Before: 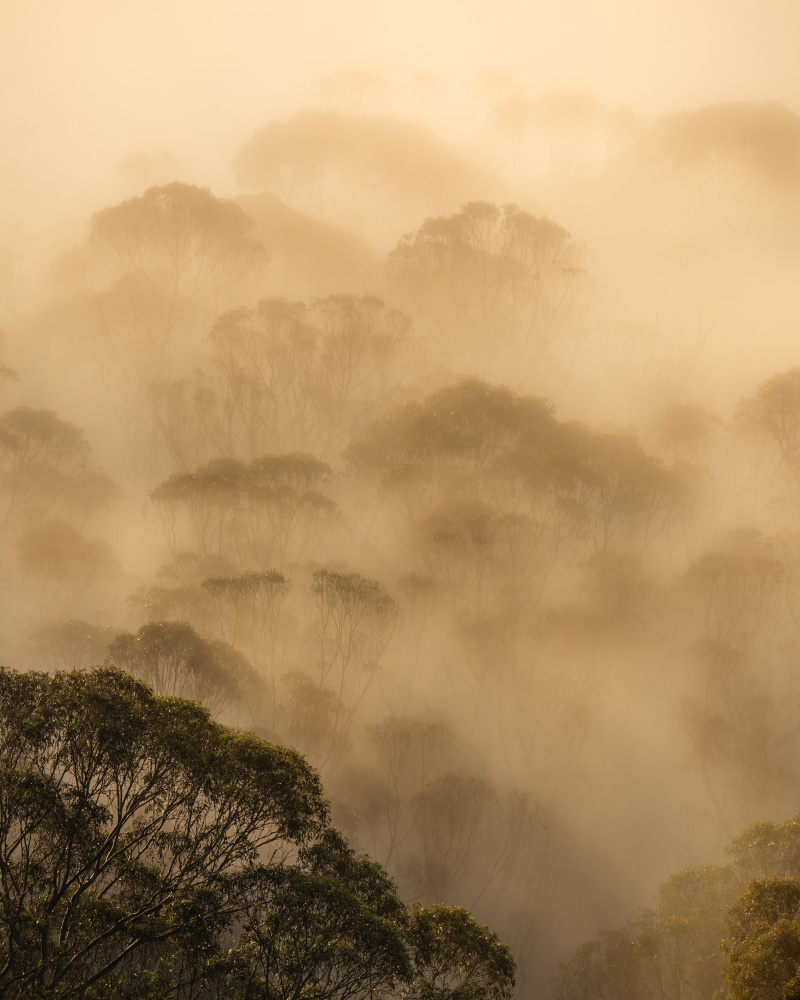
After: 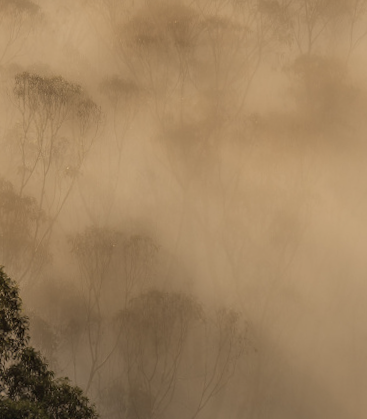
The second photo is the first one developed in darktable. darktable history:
rotate and perspective: rotation 0.128°, lens shift (vertical) -0.181, lens shift (horizontal) -0.044, shear 0.001, automatic cropping off
contrast brightness saturation: saturation -0.17
crop: left 37.221%, top 45.169%, right 20.63%, bottom 13.777%
local contrast: detail 110%
